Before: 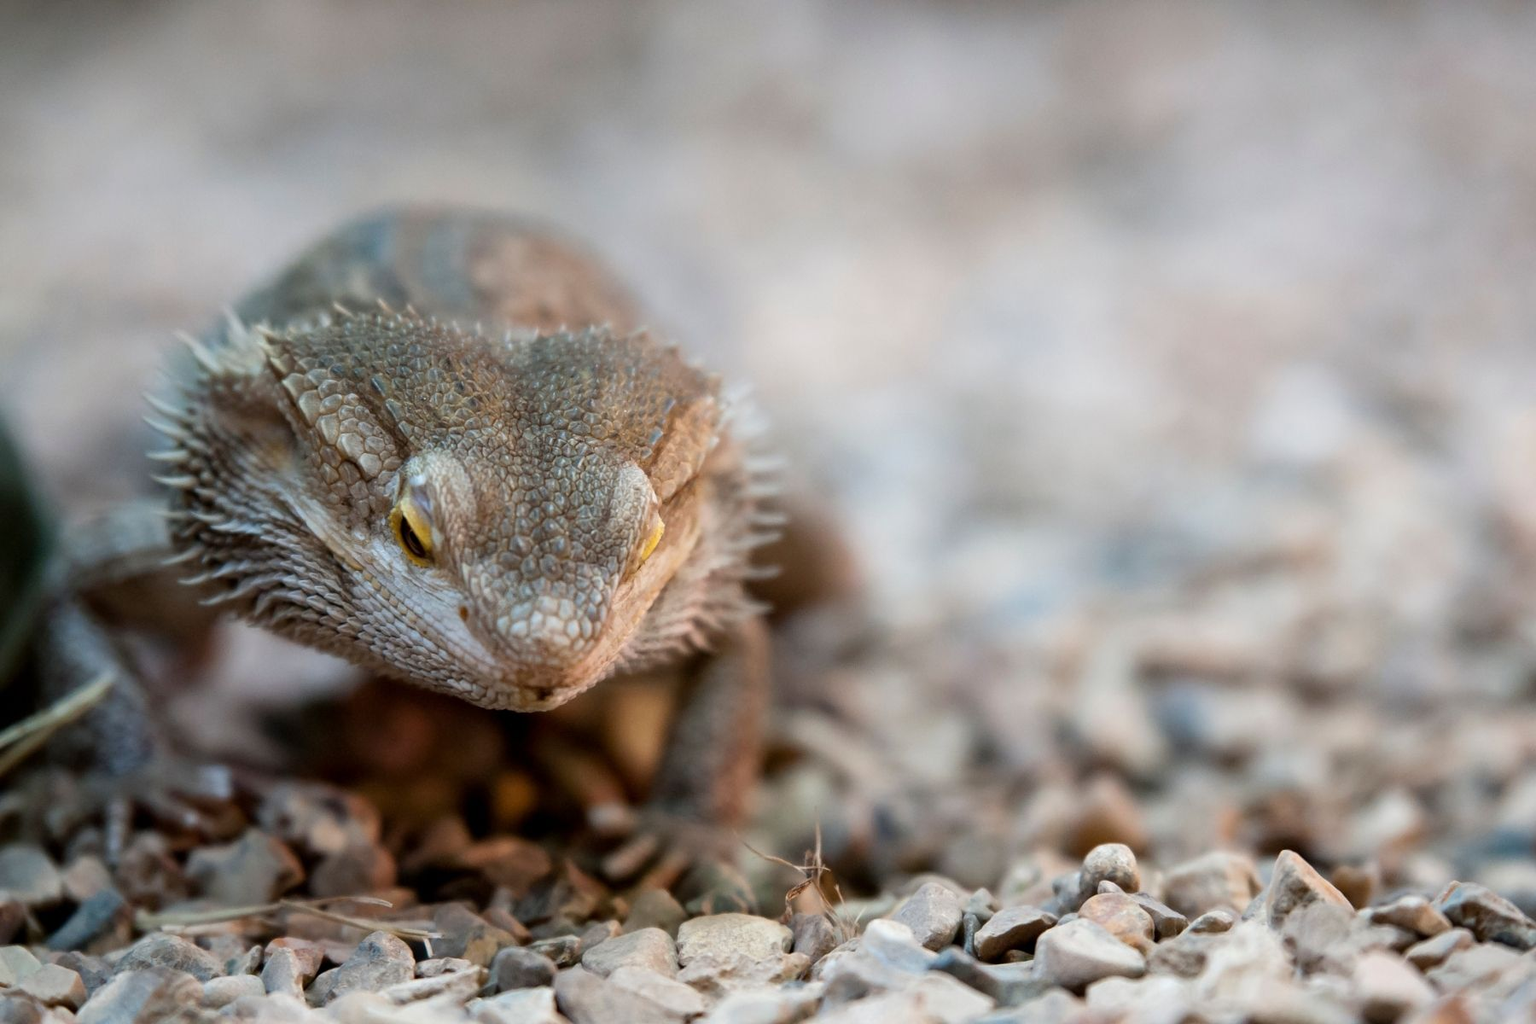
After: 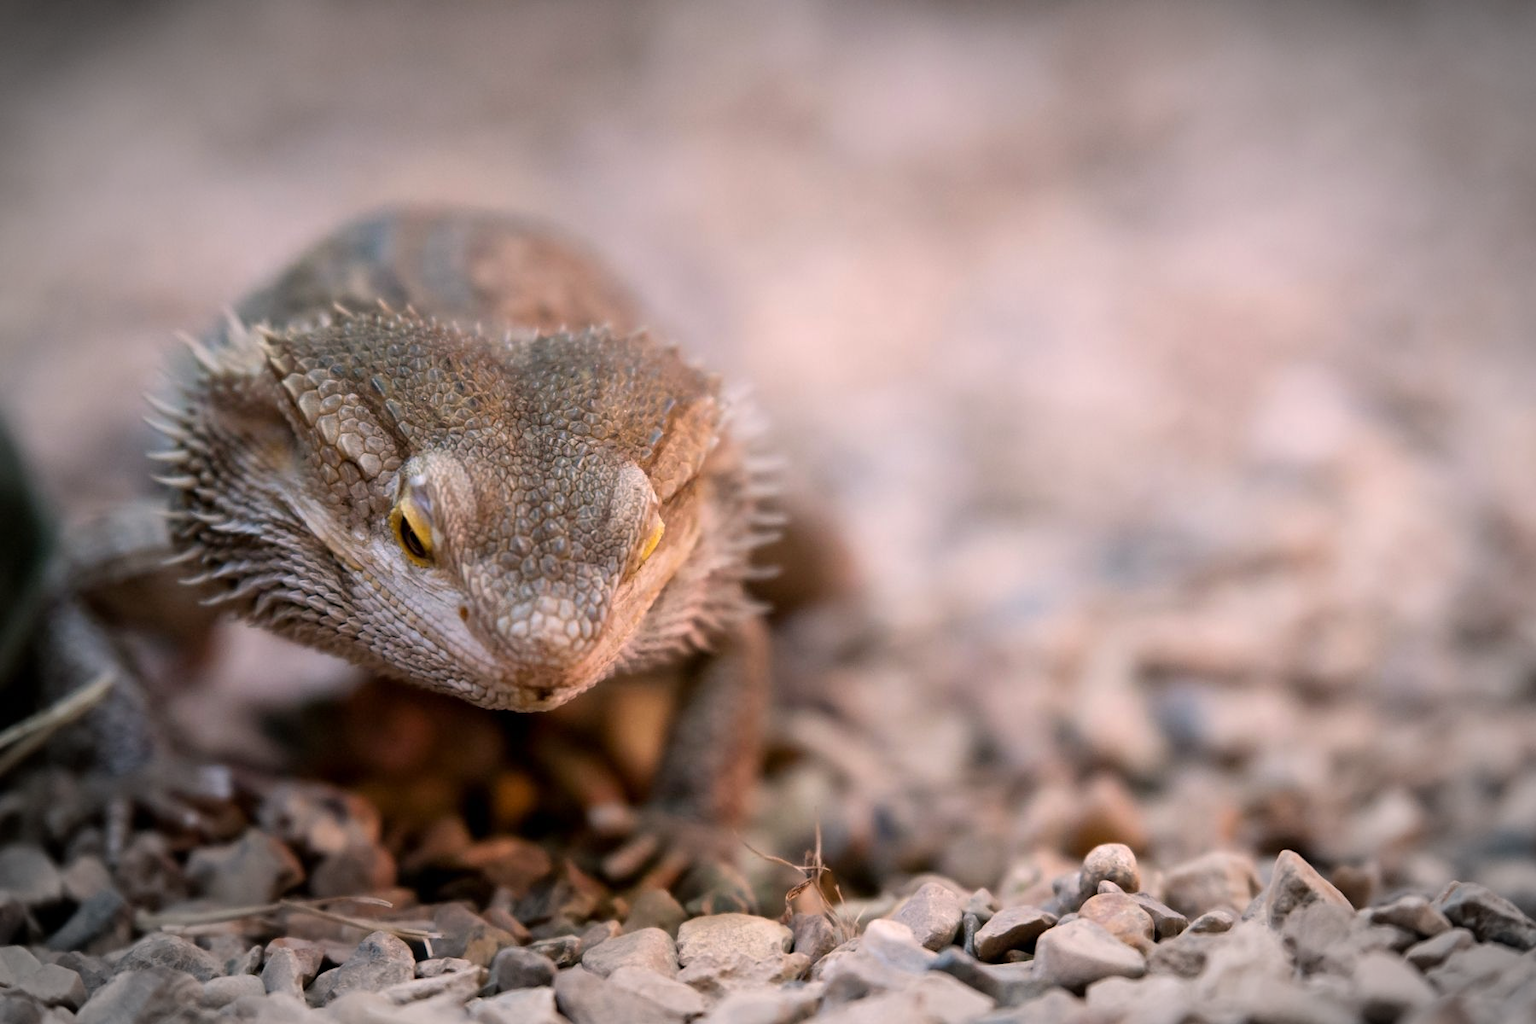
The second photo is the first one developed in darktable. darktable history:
vignetting: fall-off start 79.43%, saturation -0.649, width/height ratio 1.327, unbound false
color correction: highlights a* 12.23, highlights b* 5.41
